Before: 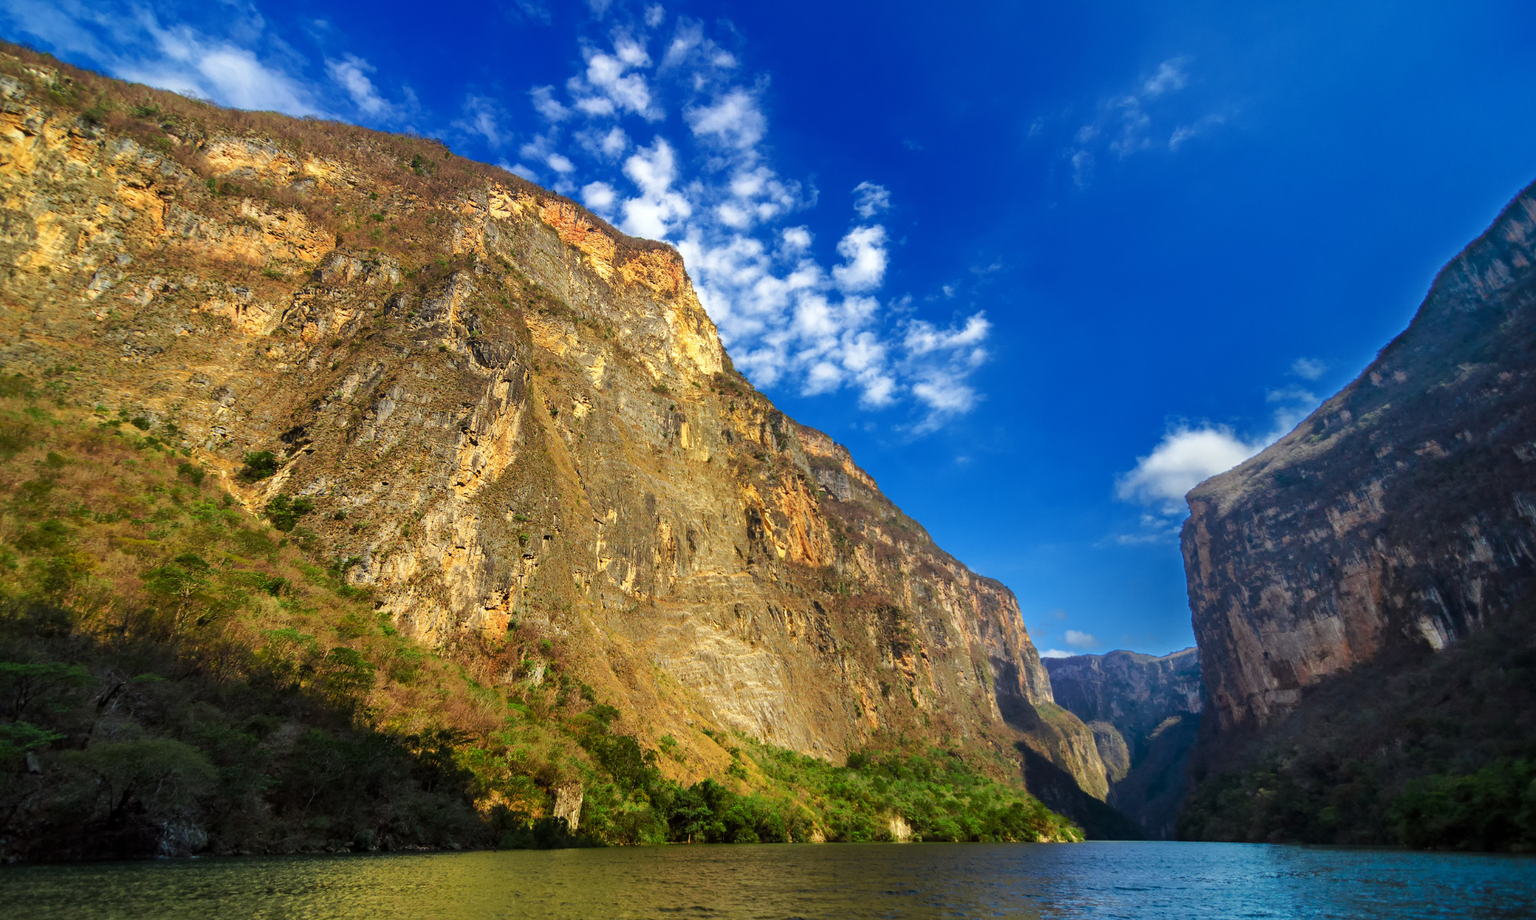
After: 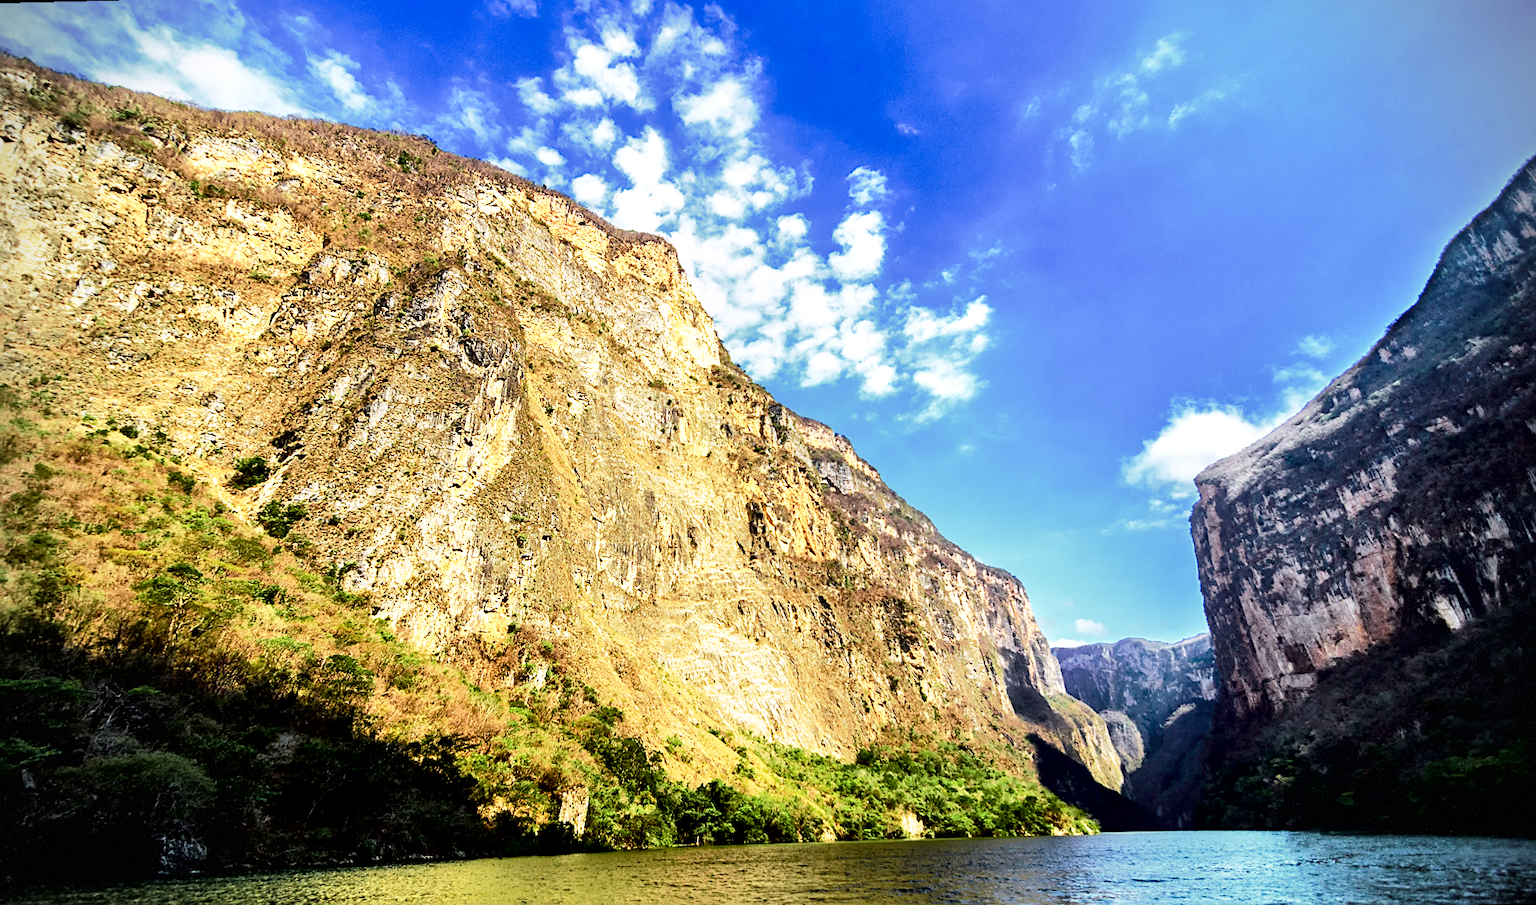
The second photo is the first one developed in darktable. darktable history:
sharpen: on, module defaults
tone equalizer: -8 EV -0.417 EV, -7 EV -0.389 EV, -6 EV -0.333 EV, -5 EV -0.222 EV, -3 EV 0.222 EV, -2 EV 0.333 EV, -1 EV 0.389 EV, +0 EV 0.417 EV, edges refinement/feathering 500, mask exposure compensation -1.57 EV, preserve details no
white balance: red 0.976, blue 1.04
tone curve: curves: ch0 [(0, 0) (0.052, 0.018) (0.236, 0.207) (0.41, 0.417) (0.485, 0.518) (0.54, 0.584) (0.625, 0.666) (0.845, 0.828) (0.994, 0.964)]; ch1 [(0, 0.055) (0.15, 0.117) (0.317, 0.34) (0.382, 0.408) (0.434, 0.441) (0.472, 0.479) (0.498, 0.501) (0.557, 0.558) (0.616, 0.59) (0.739, 0.7) (0.873, 0.857) (1, 0.928)]; ch2 [(0, 0) (0.352, 0.403) (0.447, 0.466) (0.482, 0.482) (0.528, 0.526) (0.586, 0.577) (0.618, 0.621) (0.785, 0.747) (1, 1)], color space Lab, independent channels, preserve colors none
rotate and perspective: rotation -1.42°, crop left 0.016, crop right 0.984, crop top 0.035, crop bottom 0.965
local contrast: mode bilateral grid, contrast 20, coarseness 50, detail 144%, midtone range 0.2
vignetting: dithering 8-bit output, unbound false
base curve: curves: ch0 [(0, 0) (0.012, 0.01) (0.073, 0.168) (0.31, 0.711) (0.645, 0.957) (1, 1)], preserve colors none
